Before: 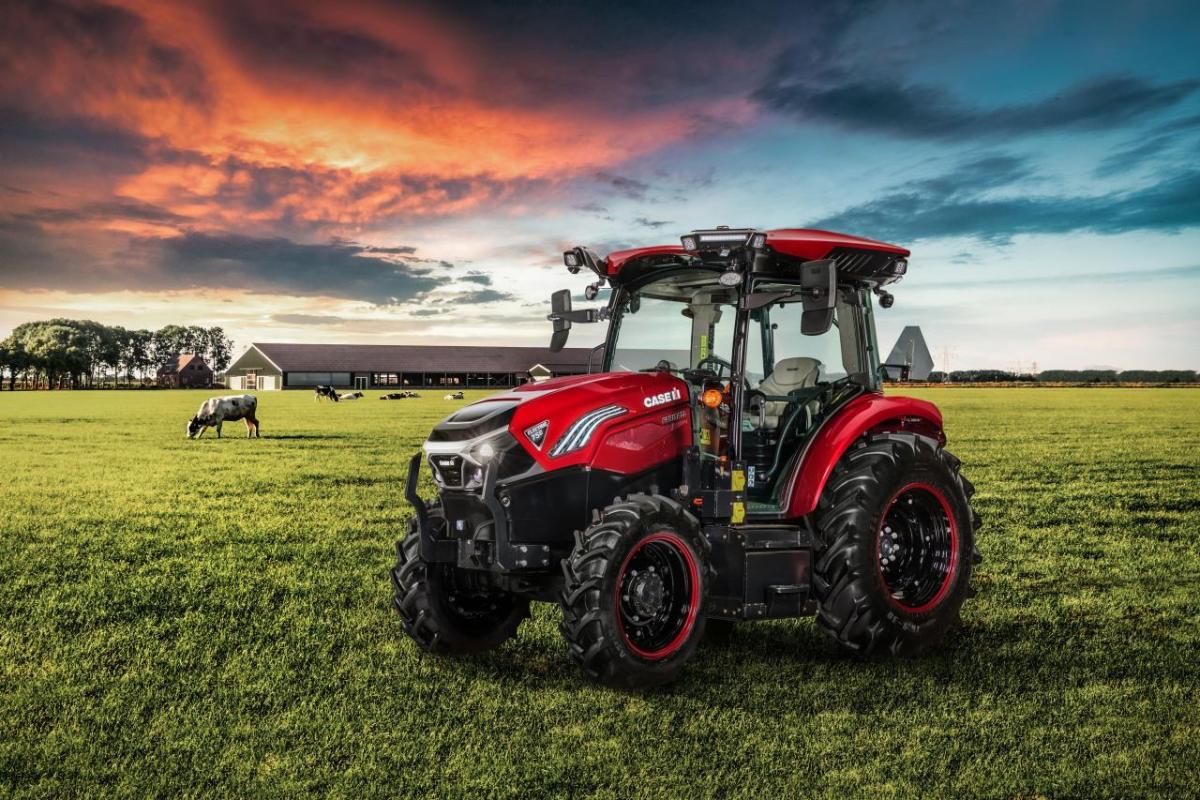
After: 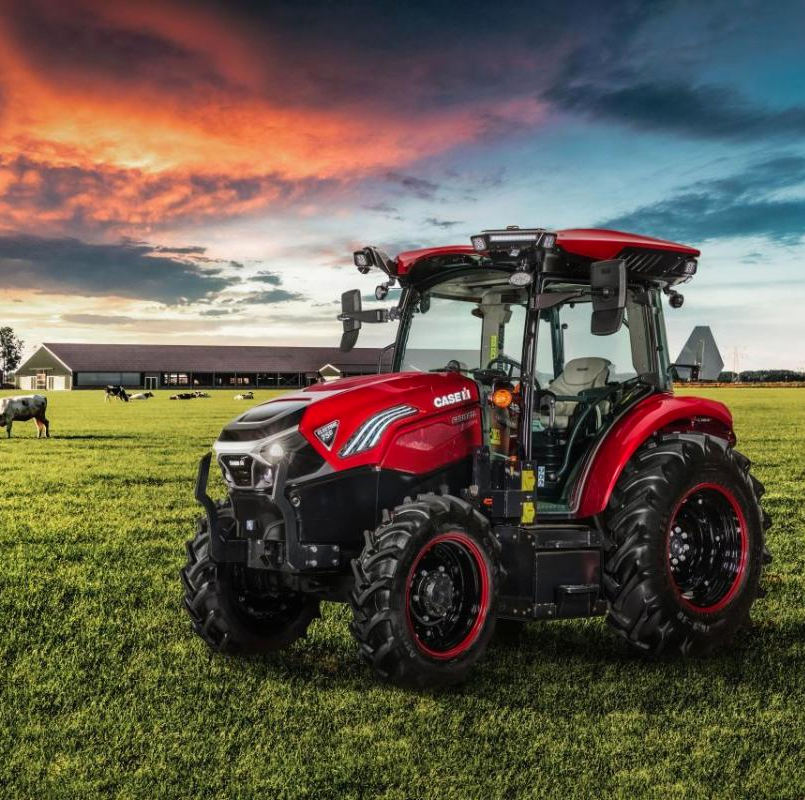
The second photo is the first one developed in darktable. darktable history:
crop and rotate: left 17.555%, right 15.32%
contrast brightness saturation: contrast -0.012, brightness -0.006, saturation 0.037
